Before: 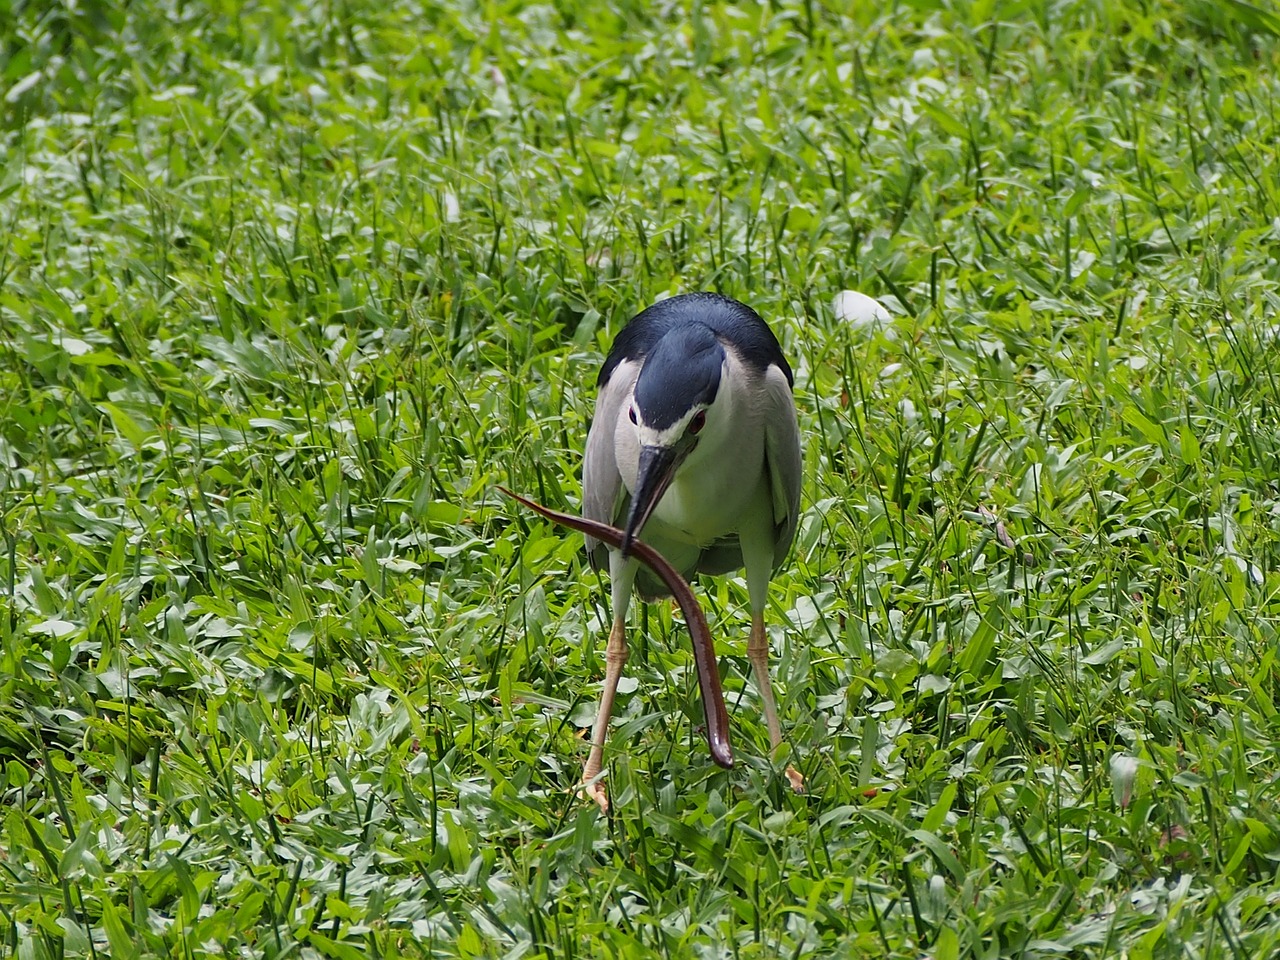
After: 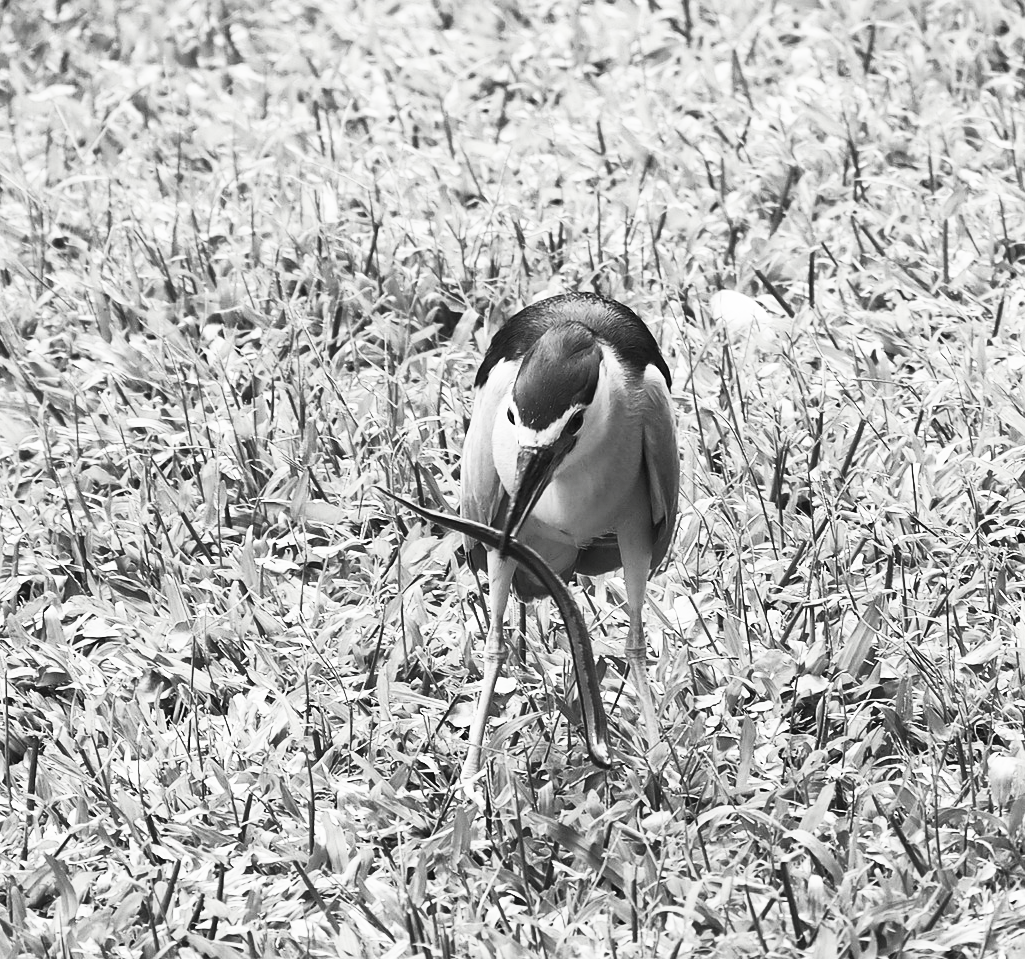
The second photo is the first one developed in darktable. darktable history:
exposure: exposure 0.198 EV, compensate exposure bias true, compensate highlight preservation false
contrast brightness saturation: contrast 0.546, brightness 0.468, saturation -0.986
crop and rotate: left 9.589%, right 10.265%
